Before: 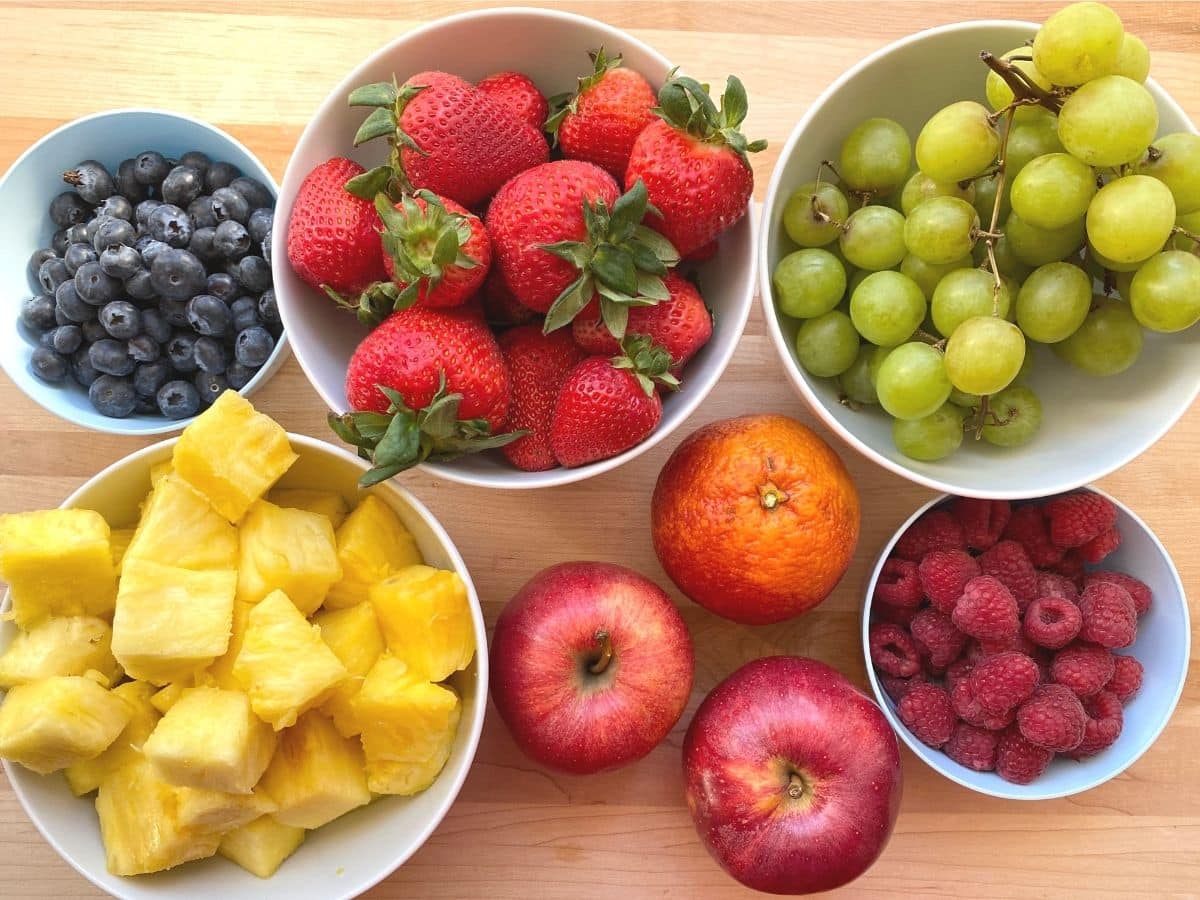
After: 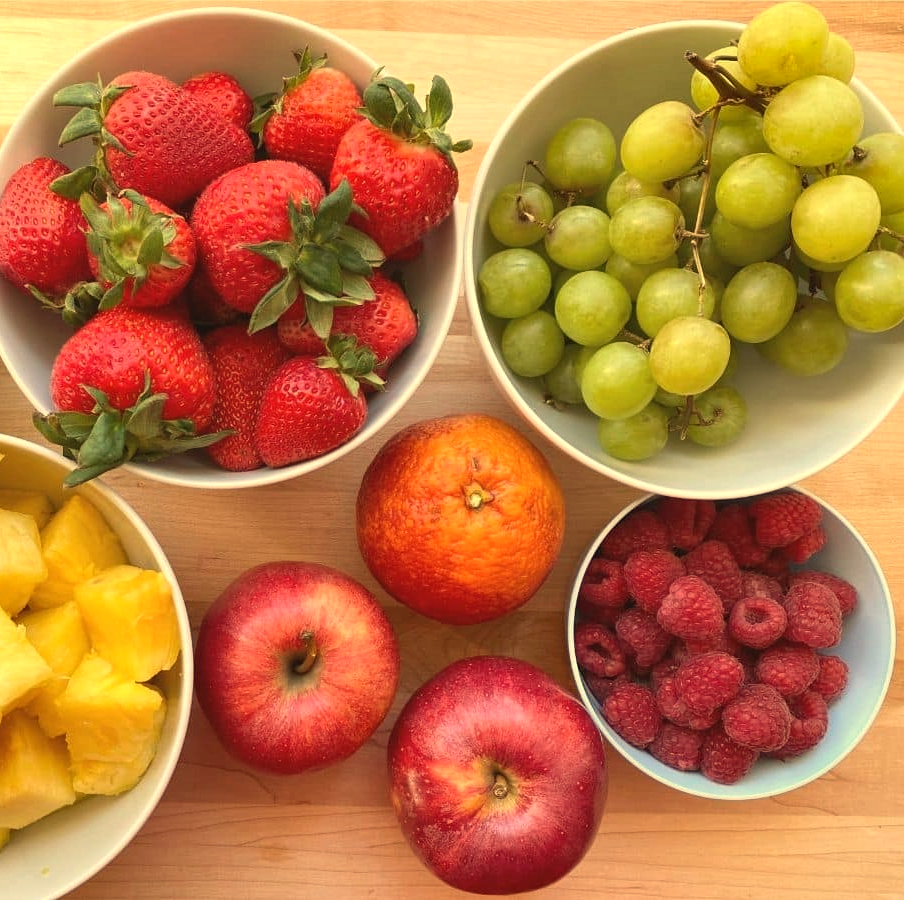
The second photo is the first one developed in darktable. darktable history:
crop and rotate: left 24.6%
shadows and highlights: shadows 37.27, highlights -28.18, soften with gaussian
white balance: red 1.08, blue 0.791
